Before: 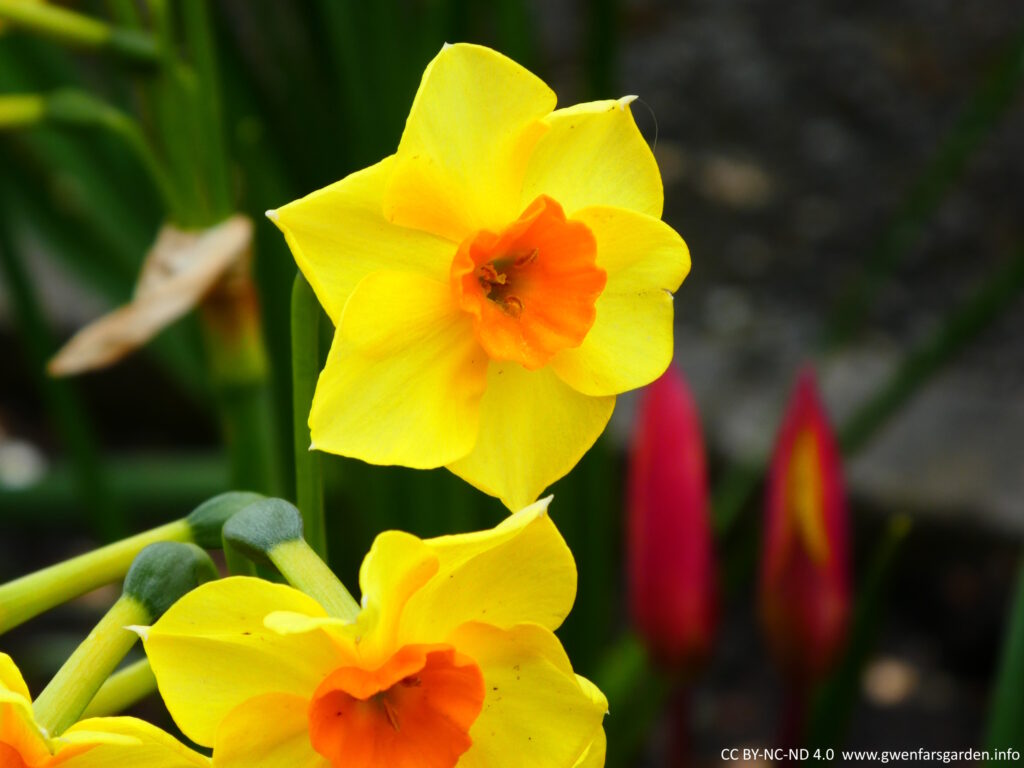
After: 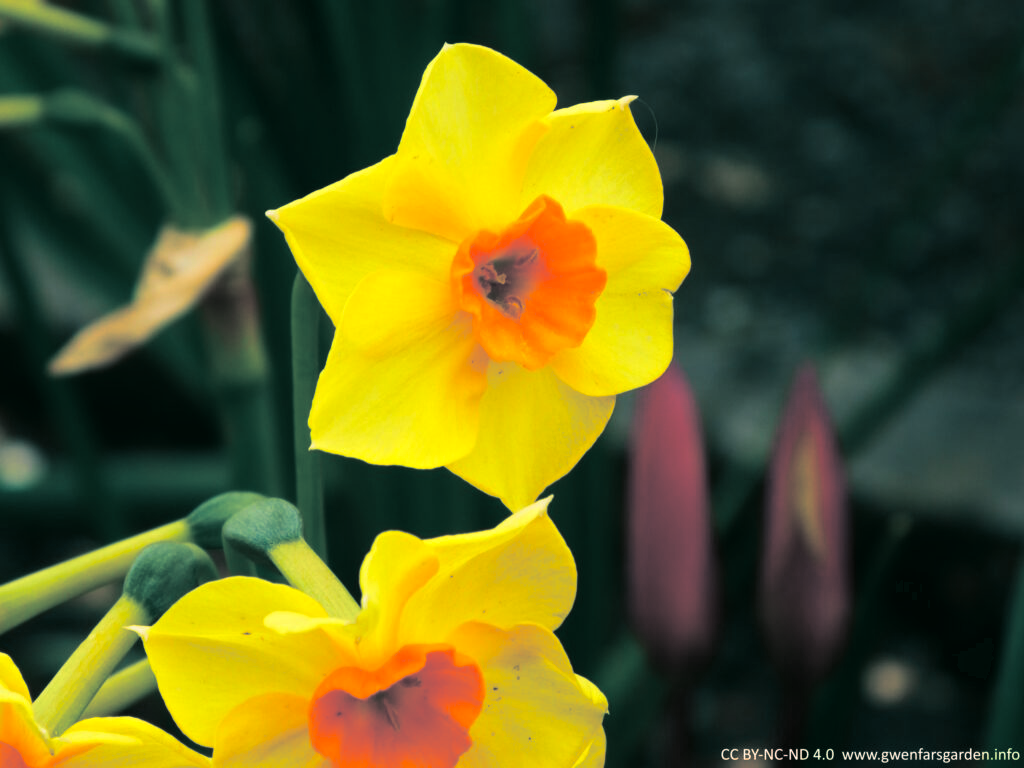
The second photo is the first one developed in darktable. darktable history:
split-toning: shadows › hue 205.2°, shadows › saturation 0.43, highlights › hue 54°, highlights › saturation 0.54
tone equalizer: on, module defaults
base curve: curves: ch0 [(0, 0) (0.283, 0.295) (1, 1)], preserve colors none
color correction: highlights a* 4.02, highlights b* 4.98, shadows a* -7.55, shadows b* 4.98
velvia: strength 67.07%, mid-tones bias 0.972
